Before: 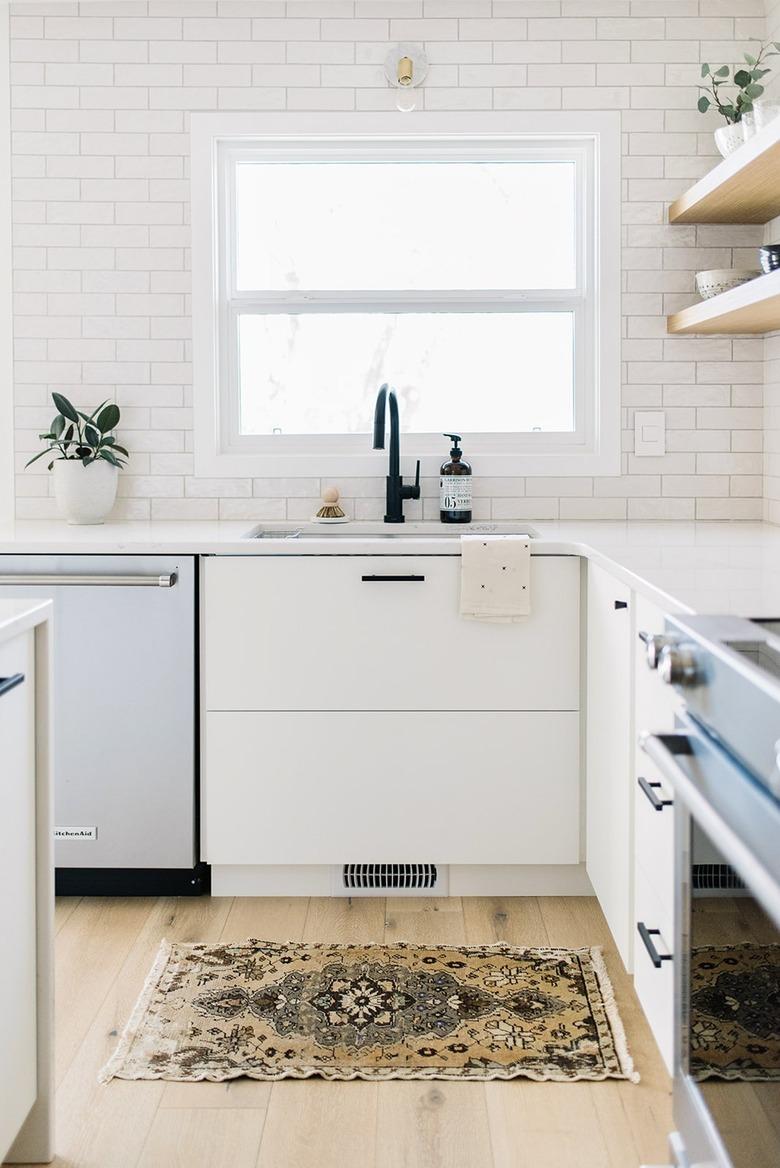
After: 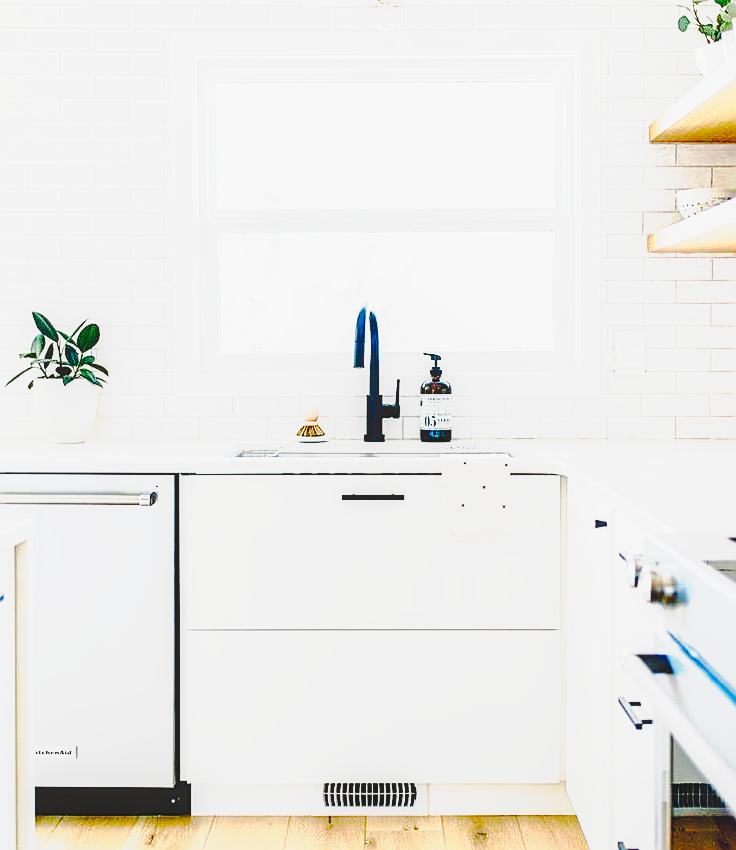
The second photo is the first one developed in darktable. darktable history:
sharpen: on, module defaults
base curve: curves: ch0 [(0, 0) (0.028, 0.03) (0.121, 0.232) (0.46, 0.748) (0.859, 0.968) (1, 1)], preserve colors none
crop: left 2.597%, top 6.993%, right 3.027%, bottom 20.221%
contrast brightness saturation: contrast 0.129, brightness -0.048, saturation 0.161
local contrast: detail 110%
tone curve: curves: ch0 [(0, 0) (0.003, 0.043) (0.011, 0.043) (0.025, 0.035) (0.044, 0.042) (0.069, 0.035) (0.1, 0.03) (0.136, 0.017) (0.177, 0.03) (0.224, 0.06) (0.277, 0.118) (0.335, 0.189) (0.399, 0.297) (0.468, 0.483) (0.543, 0.631) (0.623, 0.746) (0.709, 0.823) (0.801, 0.944) (0.898, 0.966) (1, 1)], preserve colors none
color balance rgb: perceptual saturation grading › global saturation 20%, perceptual saturation grading › highlights -50.014%, perceptual saturation grading › shadows 30.675%, contrast -29.541%
shadows and highlights: shadows 24.81, highlights -24.49
